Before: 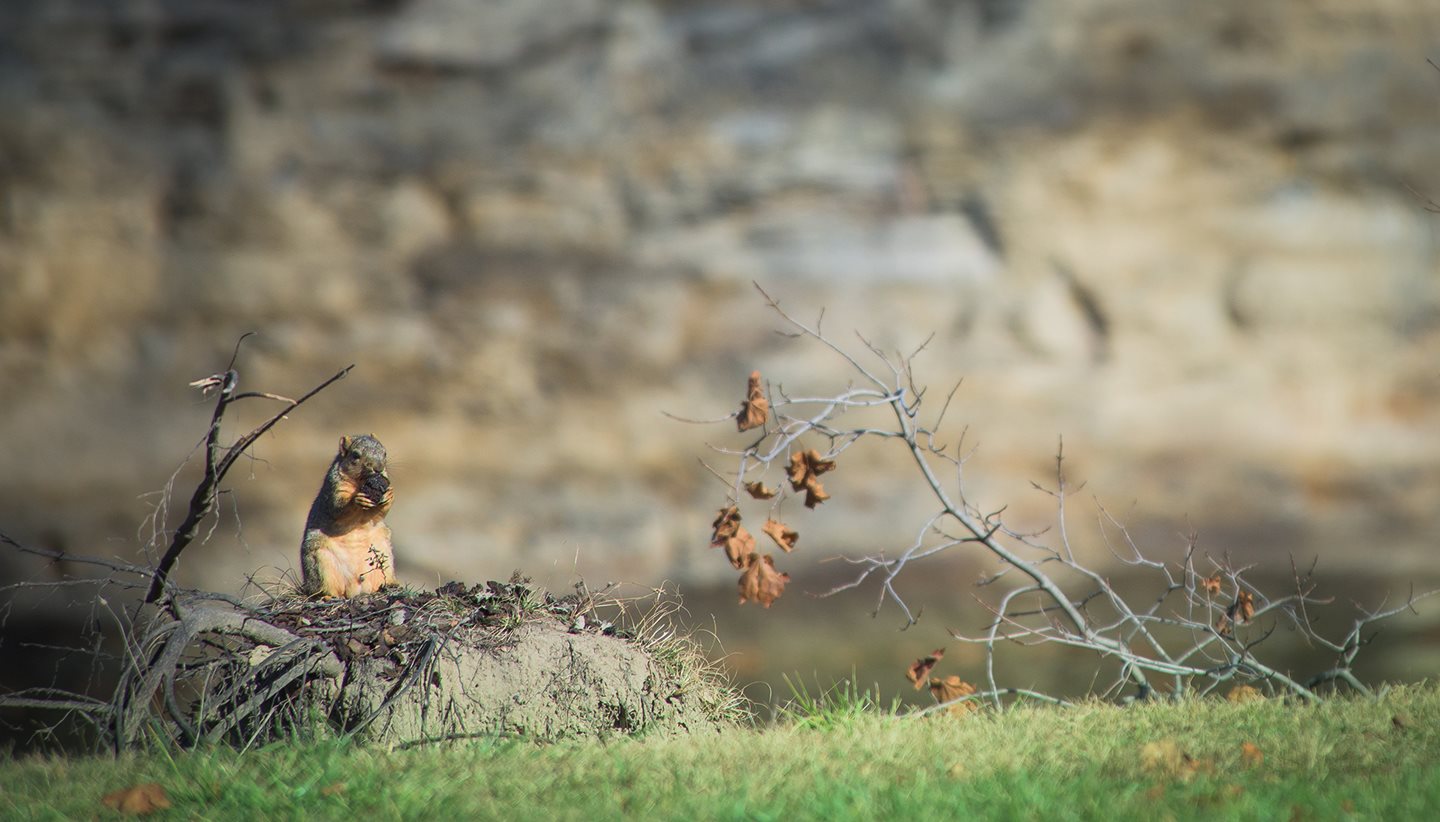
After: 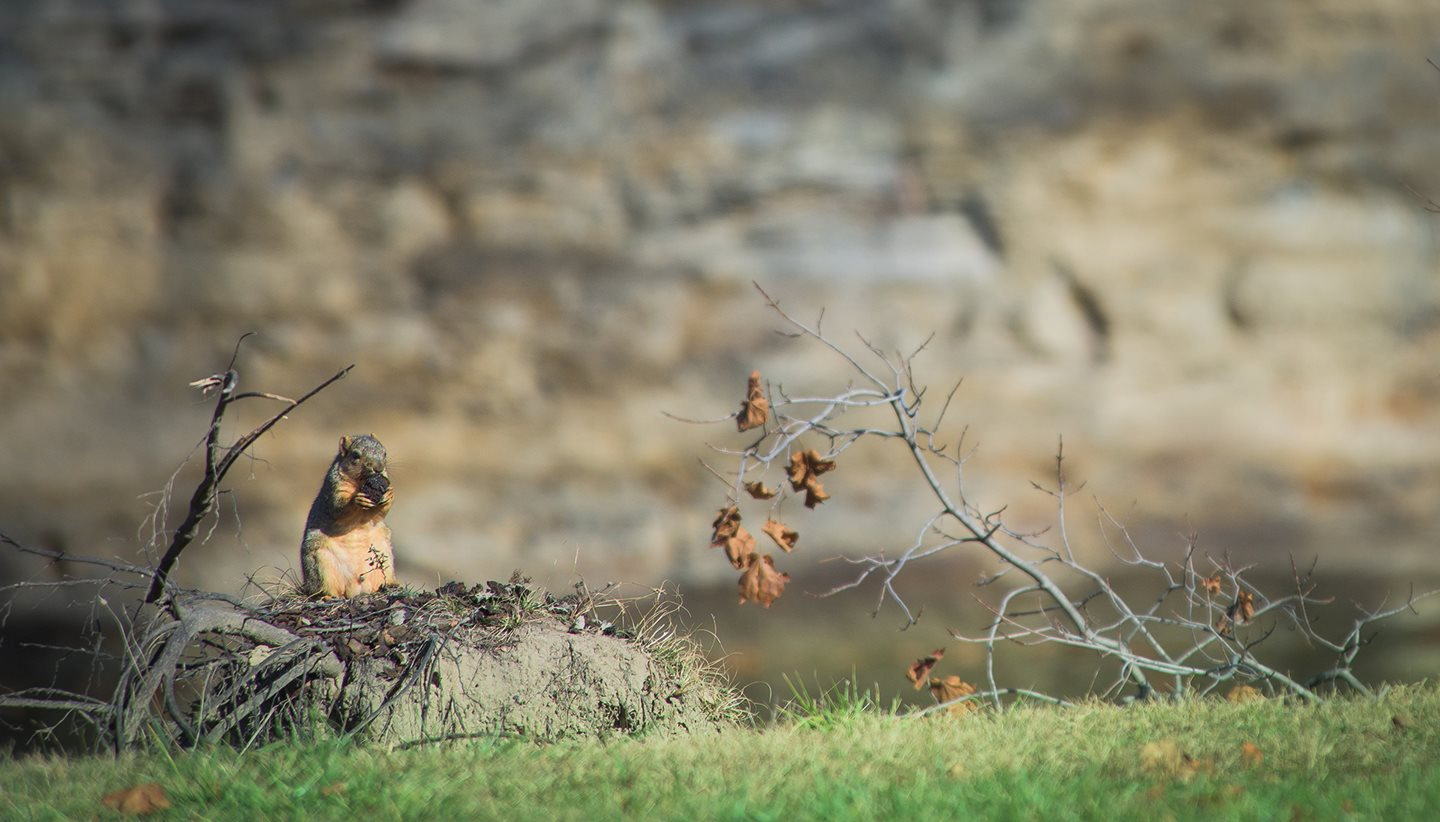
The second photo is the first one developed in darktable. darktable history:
tone equalizer: edges refinement/feathering 500, mask exposure compensation -1.57 EV, preserve details no
shadows and highlights: low approximation 0.01, soften with gaussian
